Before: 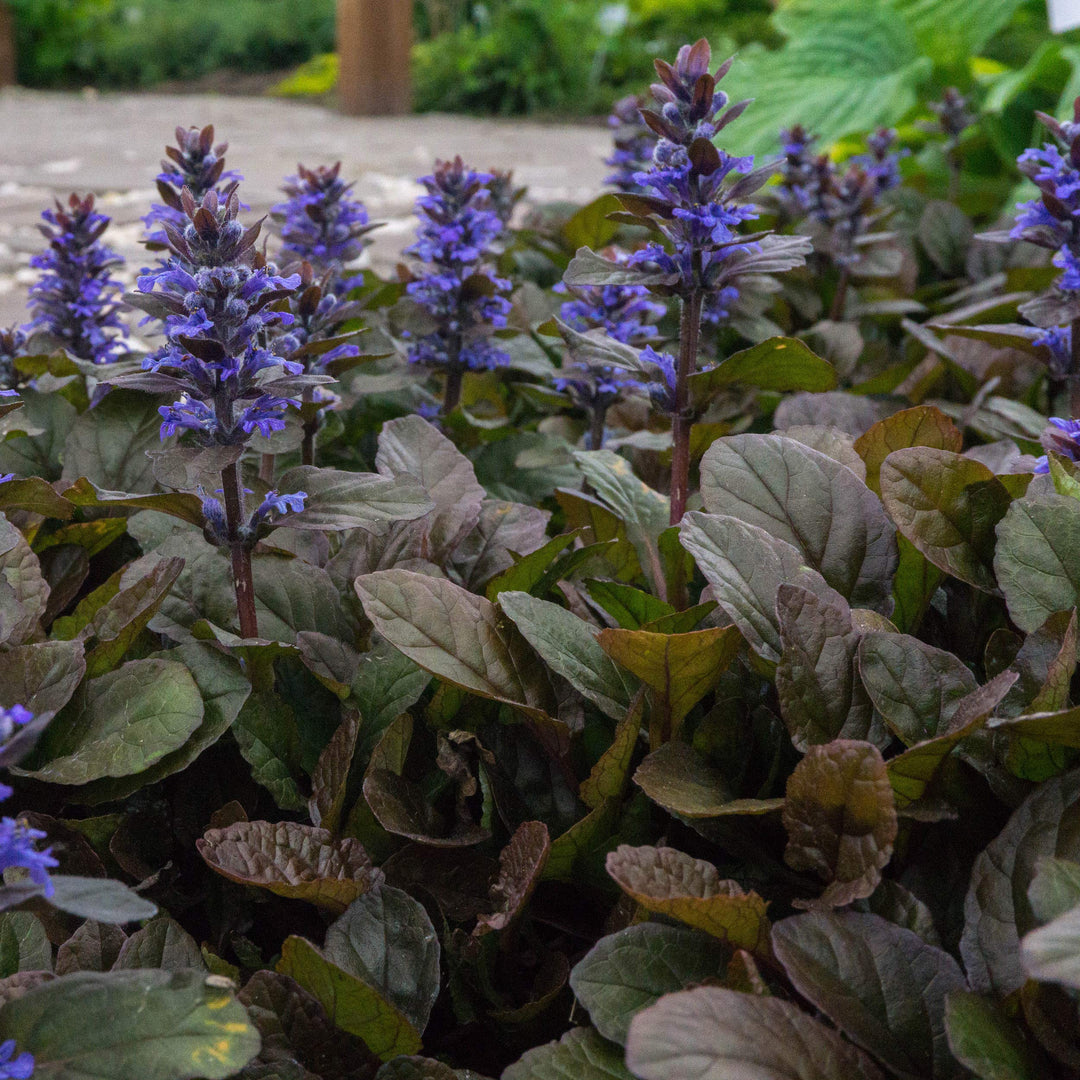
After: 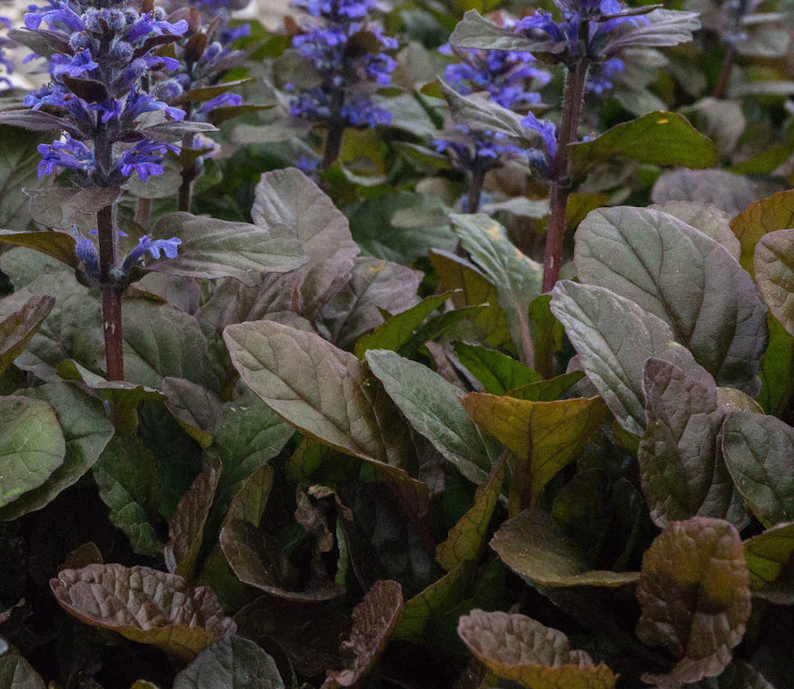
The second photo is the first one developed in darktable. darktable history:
crop and rotate: angle -3.37°, left 9.79%, top 20.73%, right 12.42%, bottom 11.82%
white balance: red 1, blue 1
